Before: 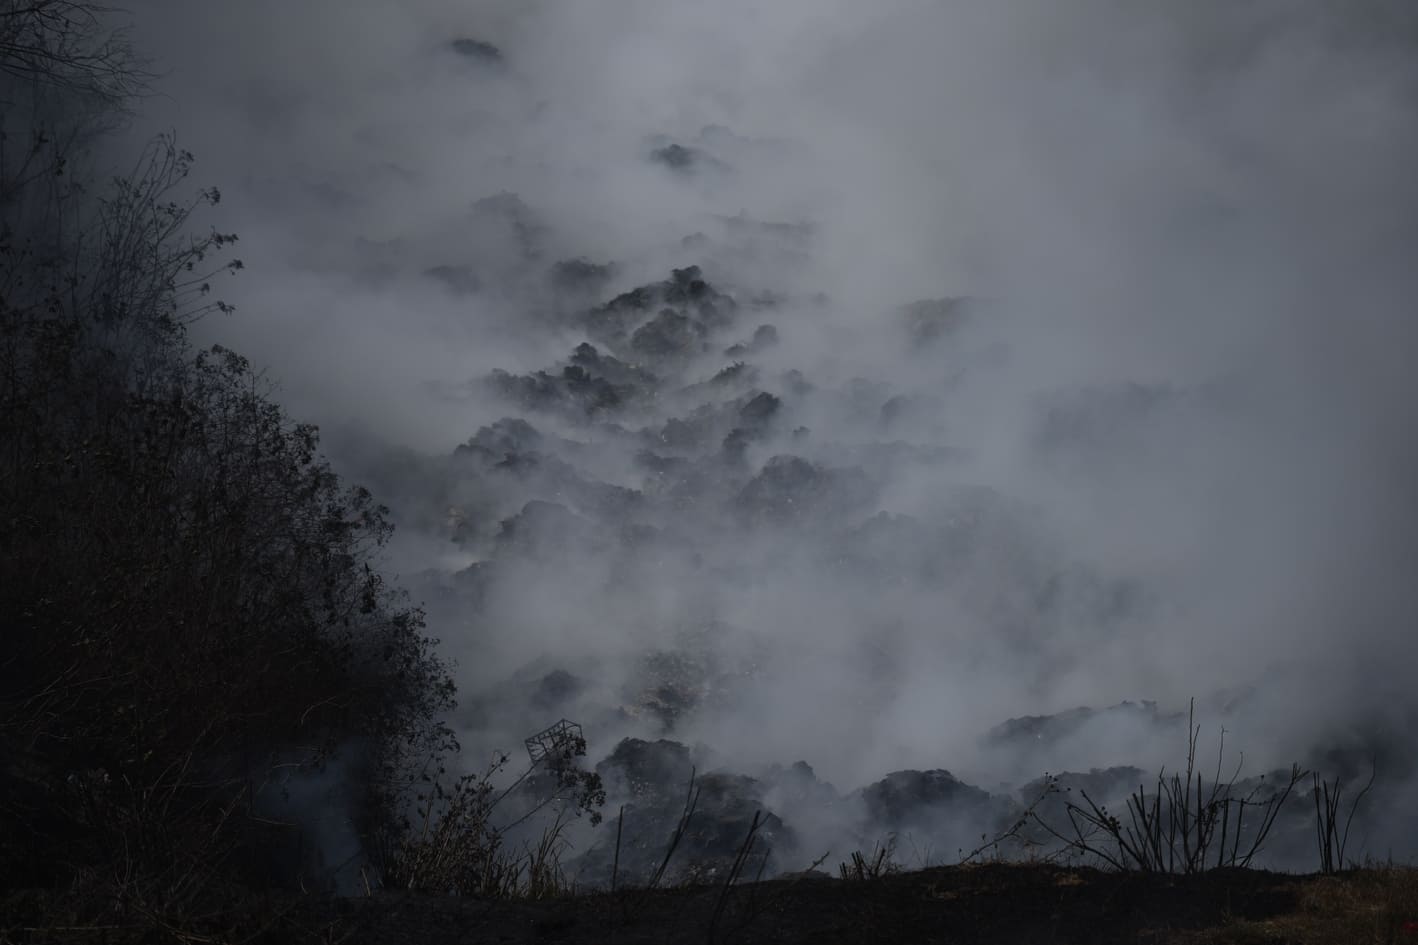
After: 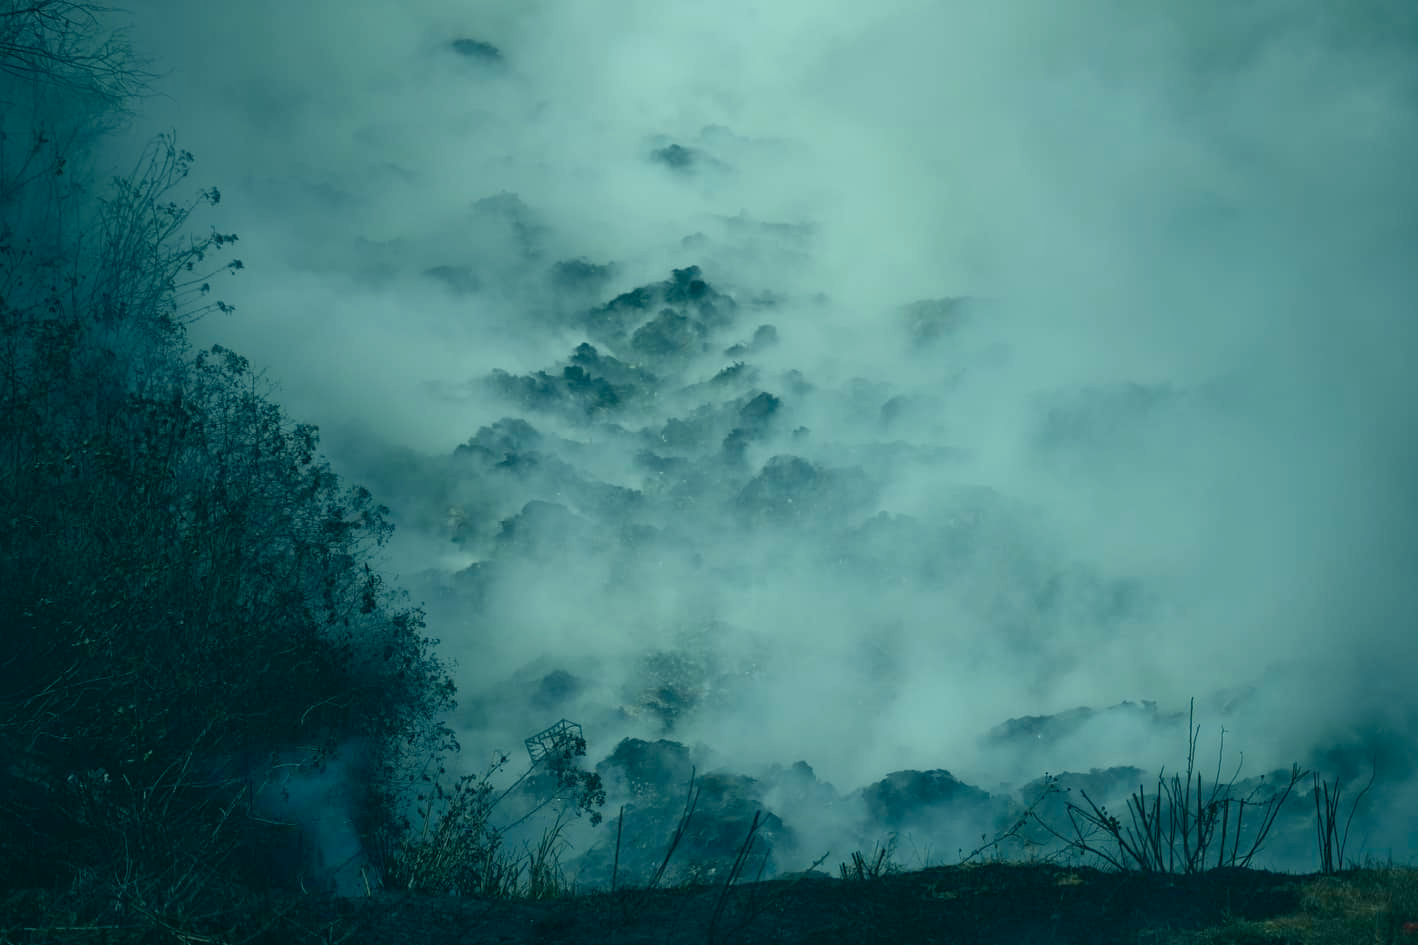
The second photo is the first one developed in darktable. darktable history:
shadows and highlights: shadows 43.28, highlights 7.86
color correction: highlights a* -19.8, highlights b* 9.8, shadows a* -20.1, shadows b* -10.03
exposure: black level correction 0.001, exposure 0.958 EV, compensate exposure bias true, compensate highlight preservation false
